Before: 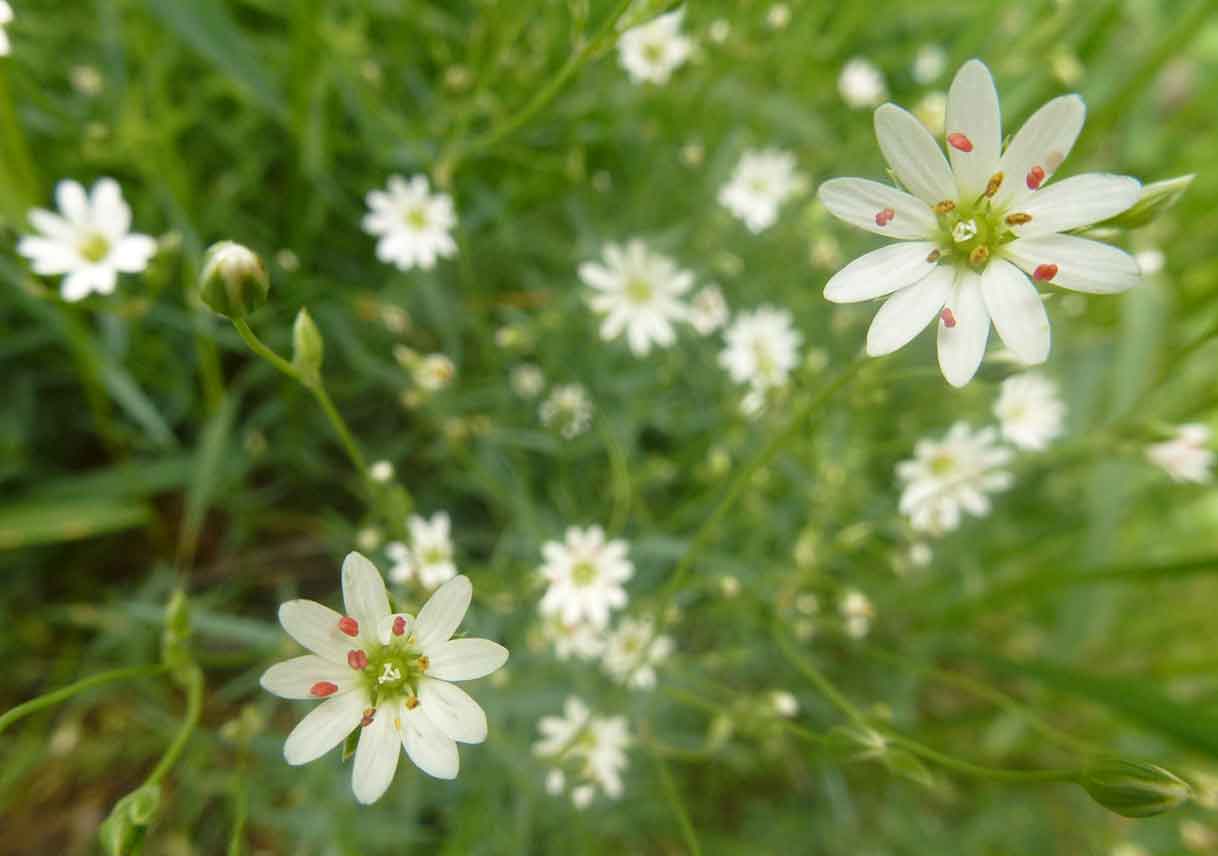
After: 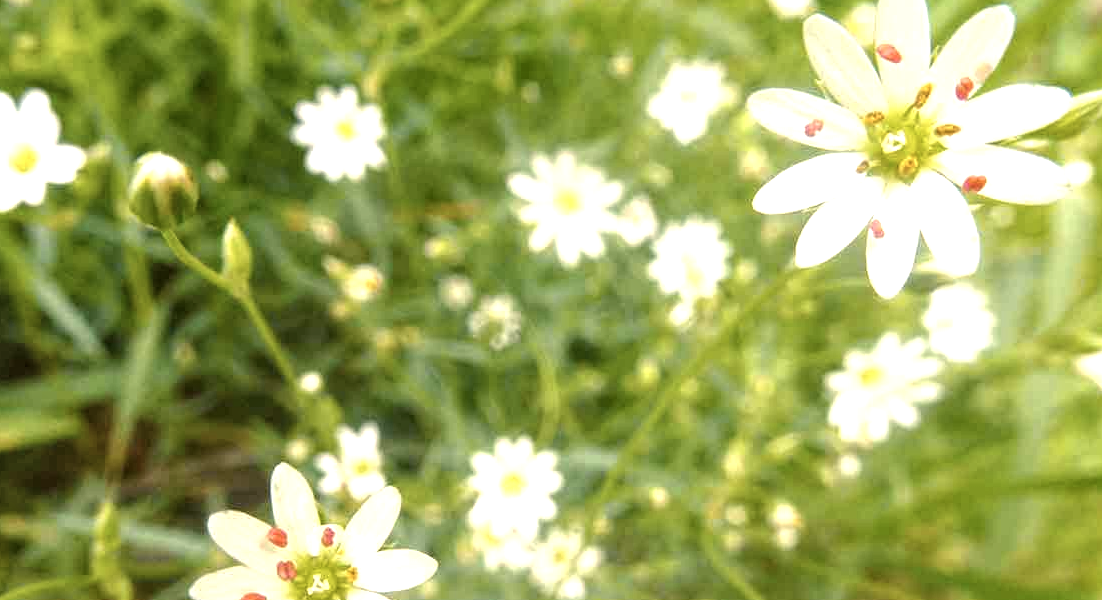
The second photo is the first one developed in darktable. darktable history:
crop: left 5.9%, top 10.397%, right 3.613%, bottom 19.458%
exposure: black level correction 0.001, exposure 0.955 EV, compensate highlight preservation false
color correction: highlights a* 5.52, highlights b* 5.16, saturation 0.658
local contrast: highlights 95%, shadows 88%, detail 160%, midtone range 0.2
color balance rgb: power › luminance 3.35%, power › hue 229.71°, highlights gain › chroma 1.039%, highlights gain › hue 69.23°, perceptual saturation grading › global saturation 24.973%, global vibrance 20%
